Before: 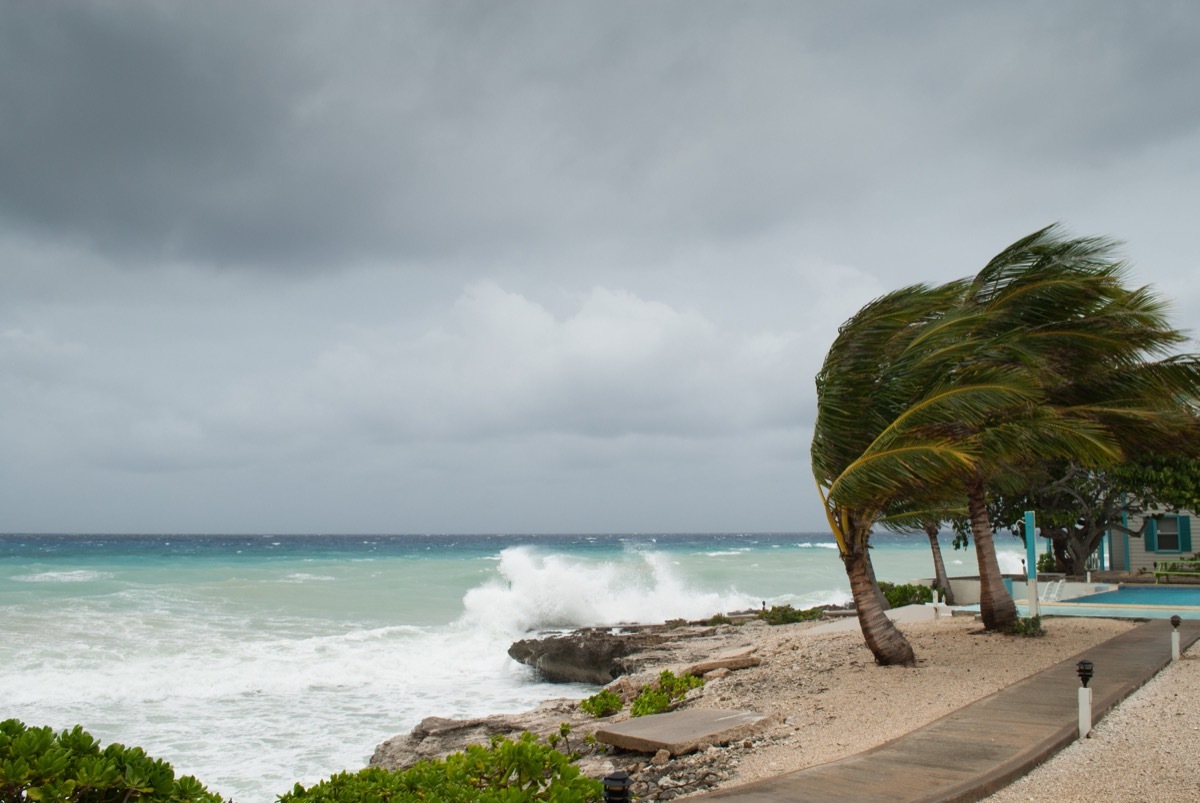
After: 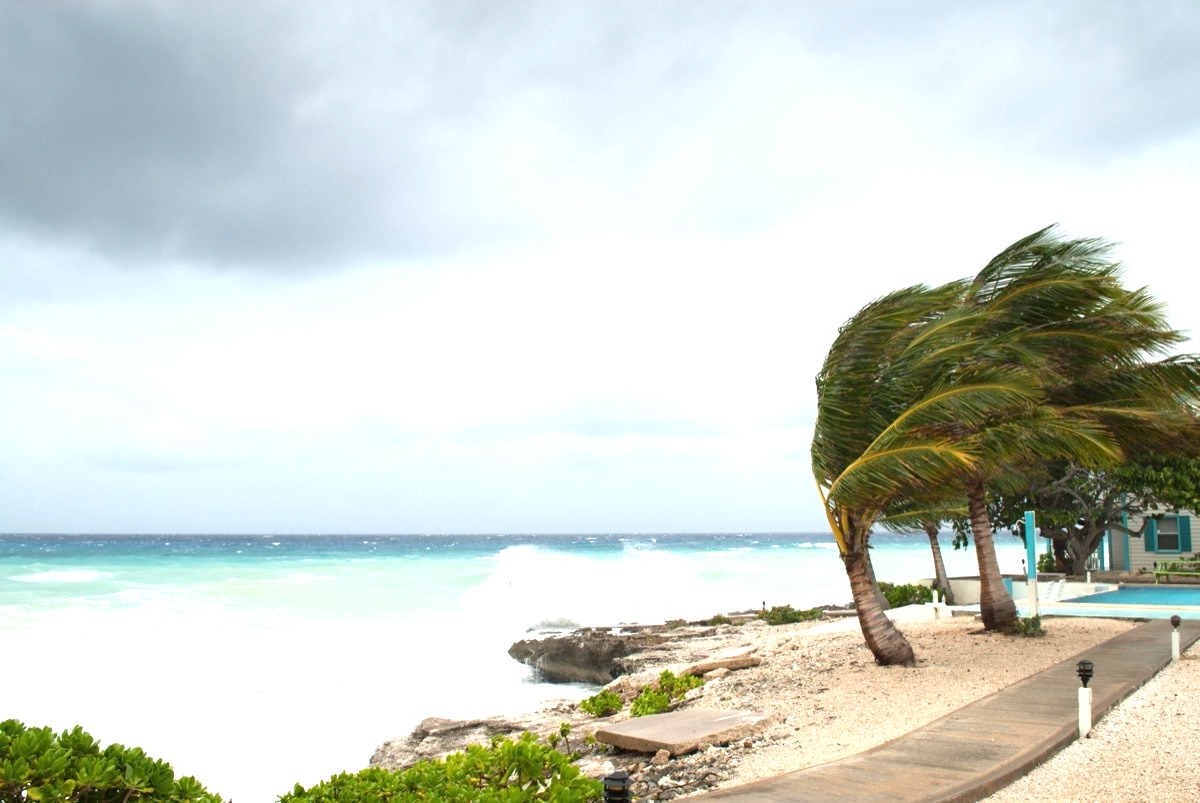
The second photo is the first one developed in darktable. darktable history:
exposure: exposure 1.208 EV, compensate exposure bias true, compensate highlight preservation false
